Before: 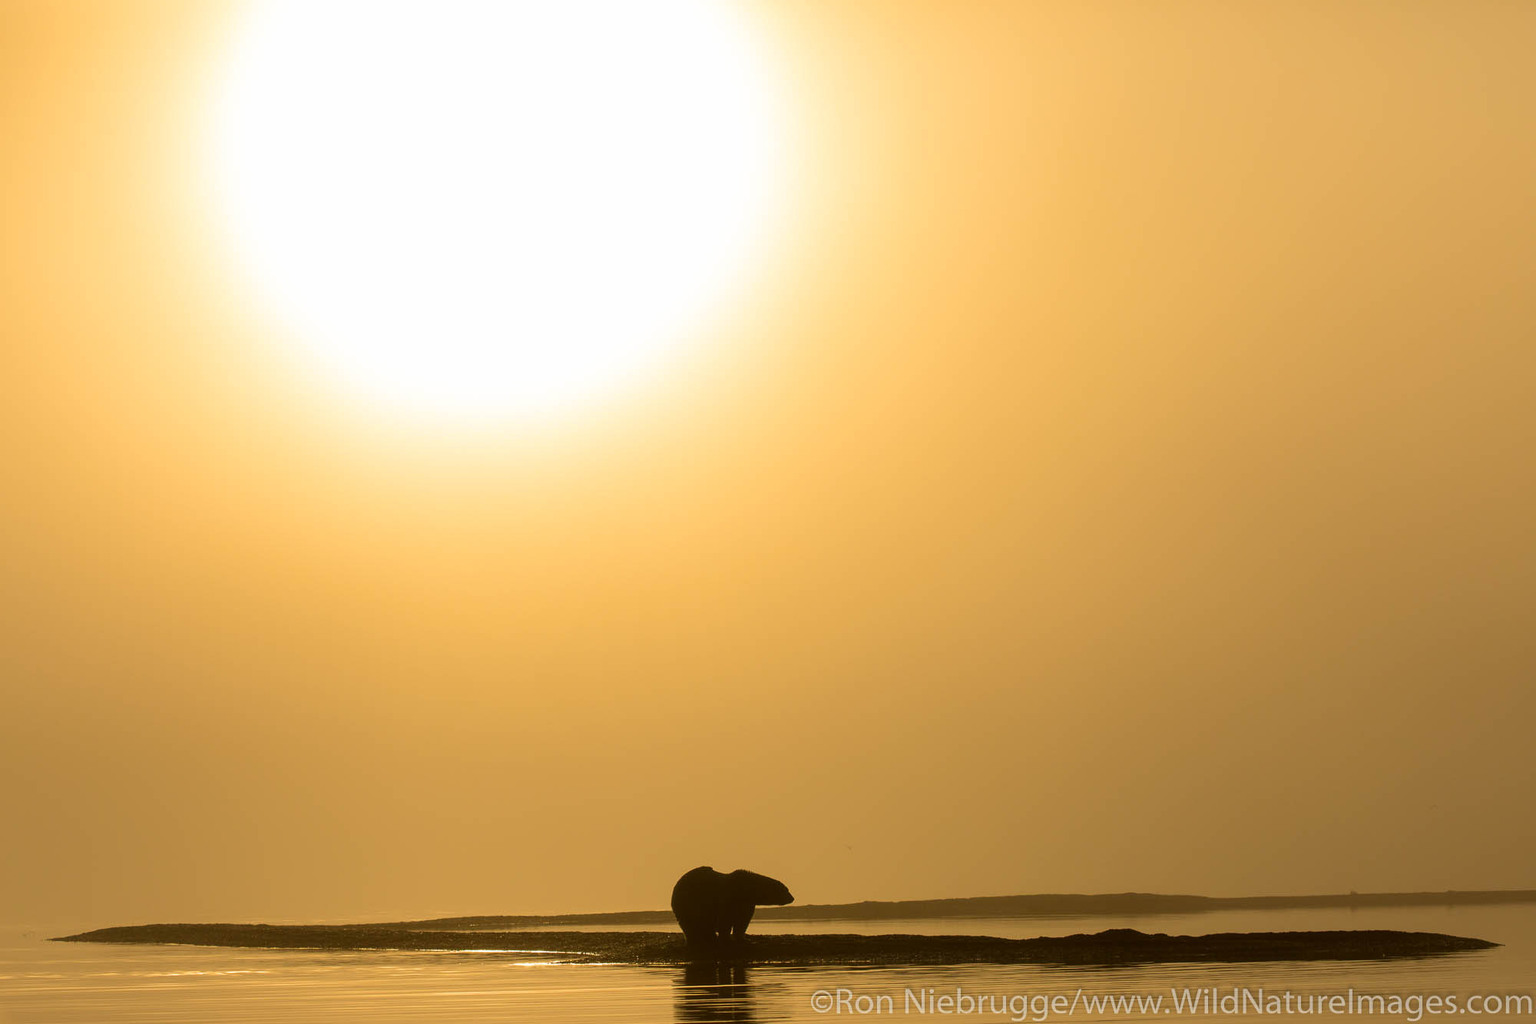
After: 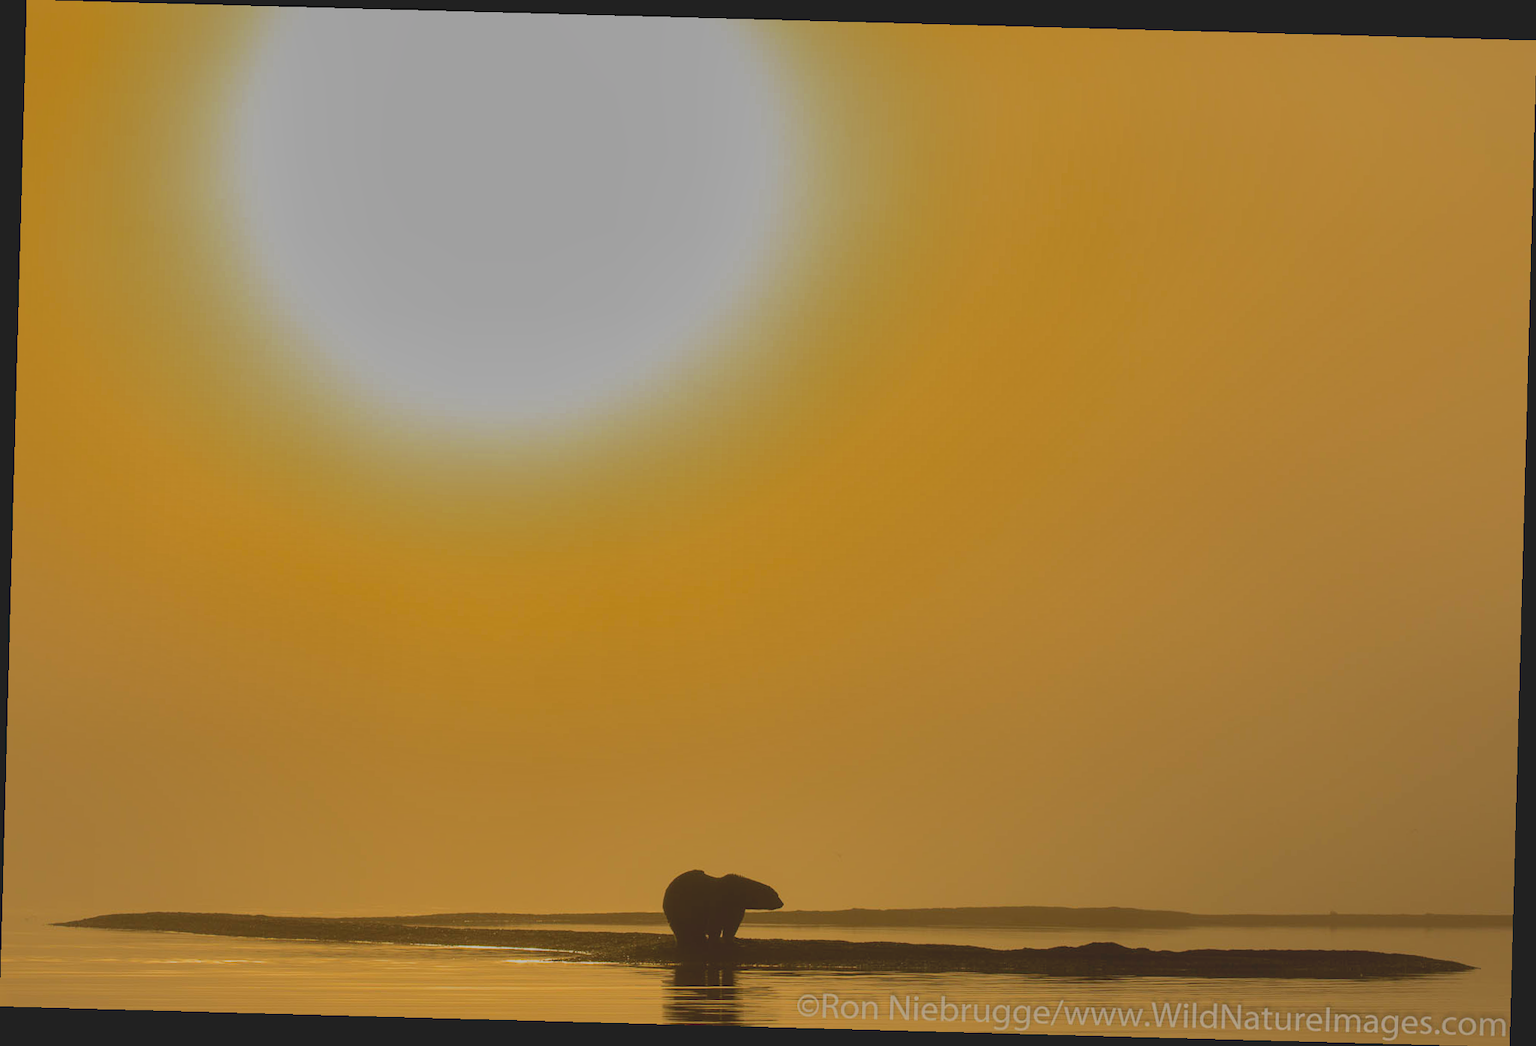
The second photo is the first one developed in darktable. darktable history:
crop and rotate: angle -1.55°
shadows and highlights: shadows -18.6, highlights -73.02
contrast brightness saturation: contrast -0.271
